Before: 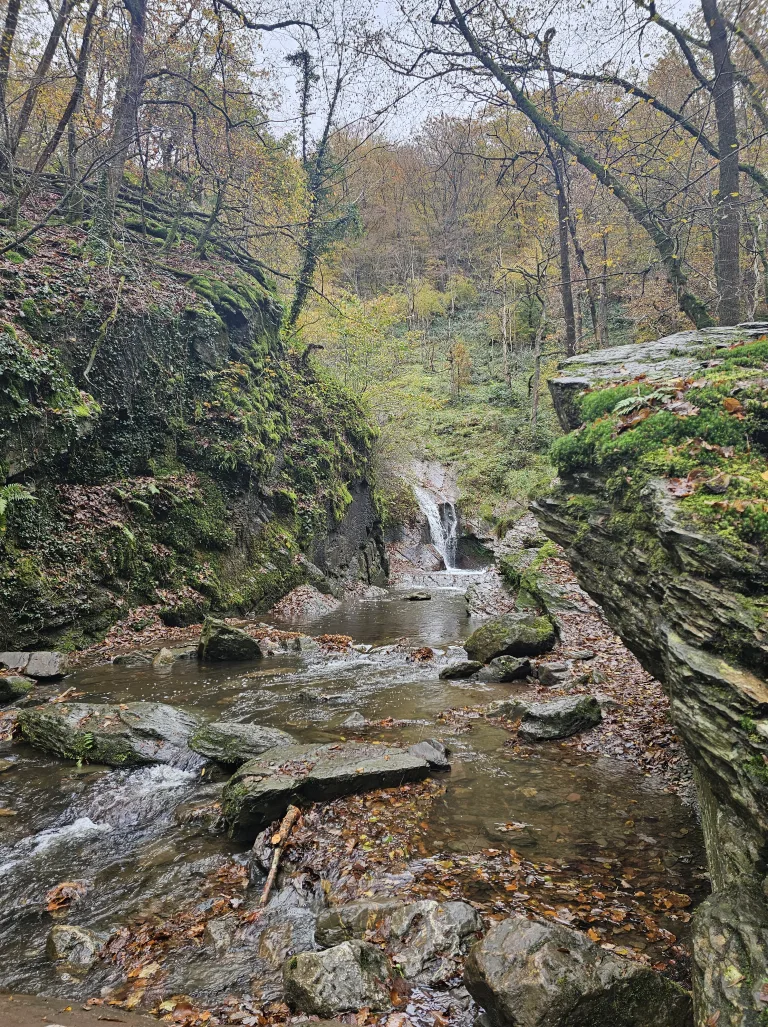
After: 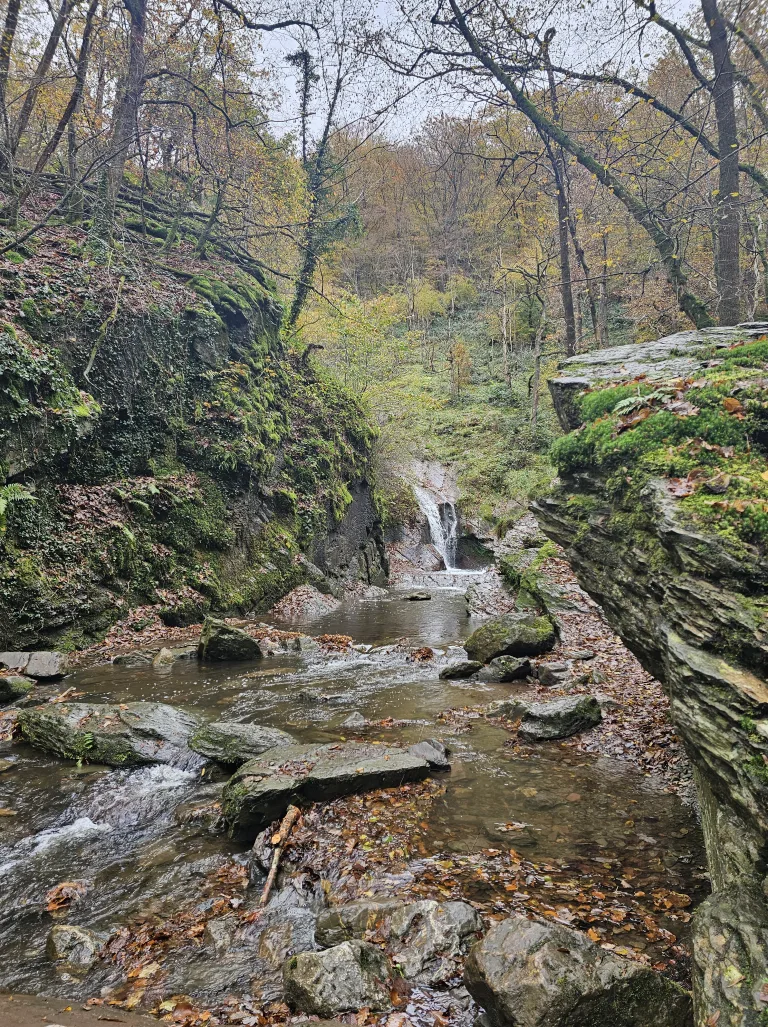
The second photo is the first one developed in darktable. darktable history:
exposure: black level correction 0.001, compensate highlight preservation false
shadows and highlights: soften with gaussian
